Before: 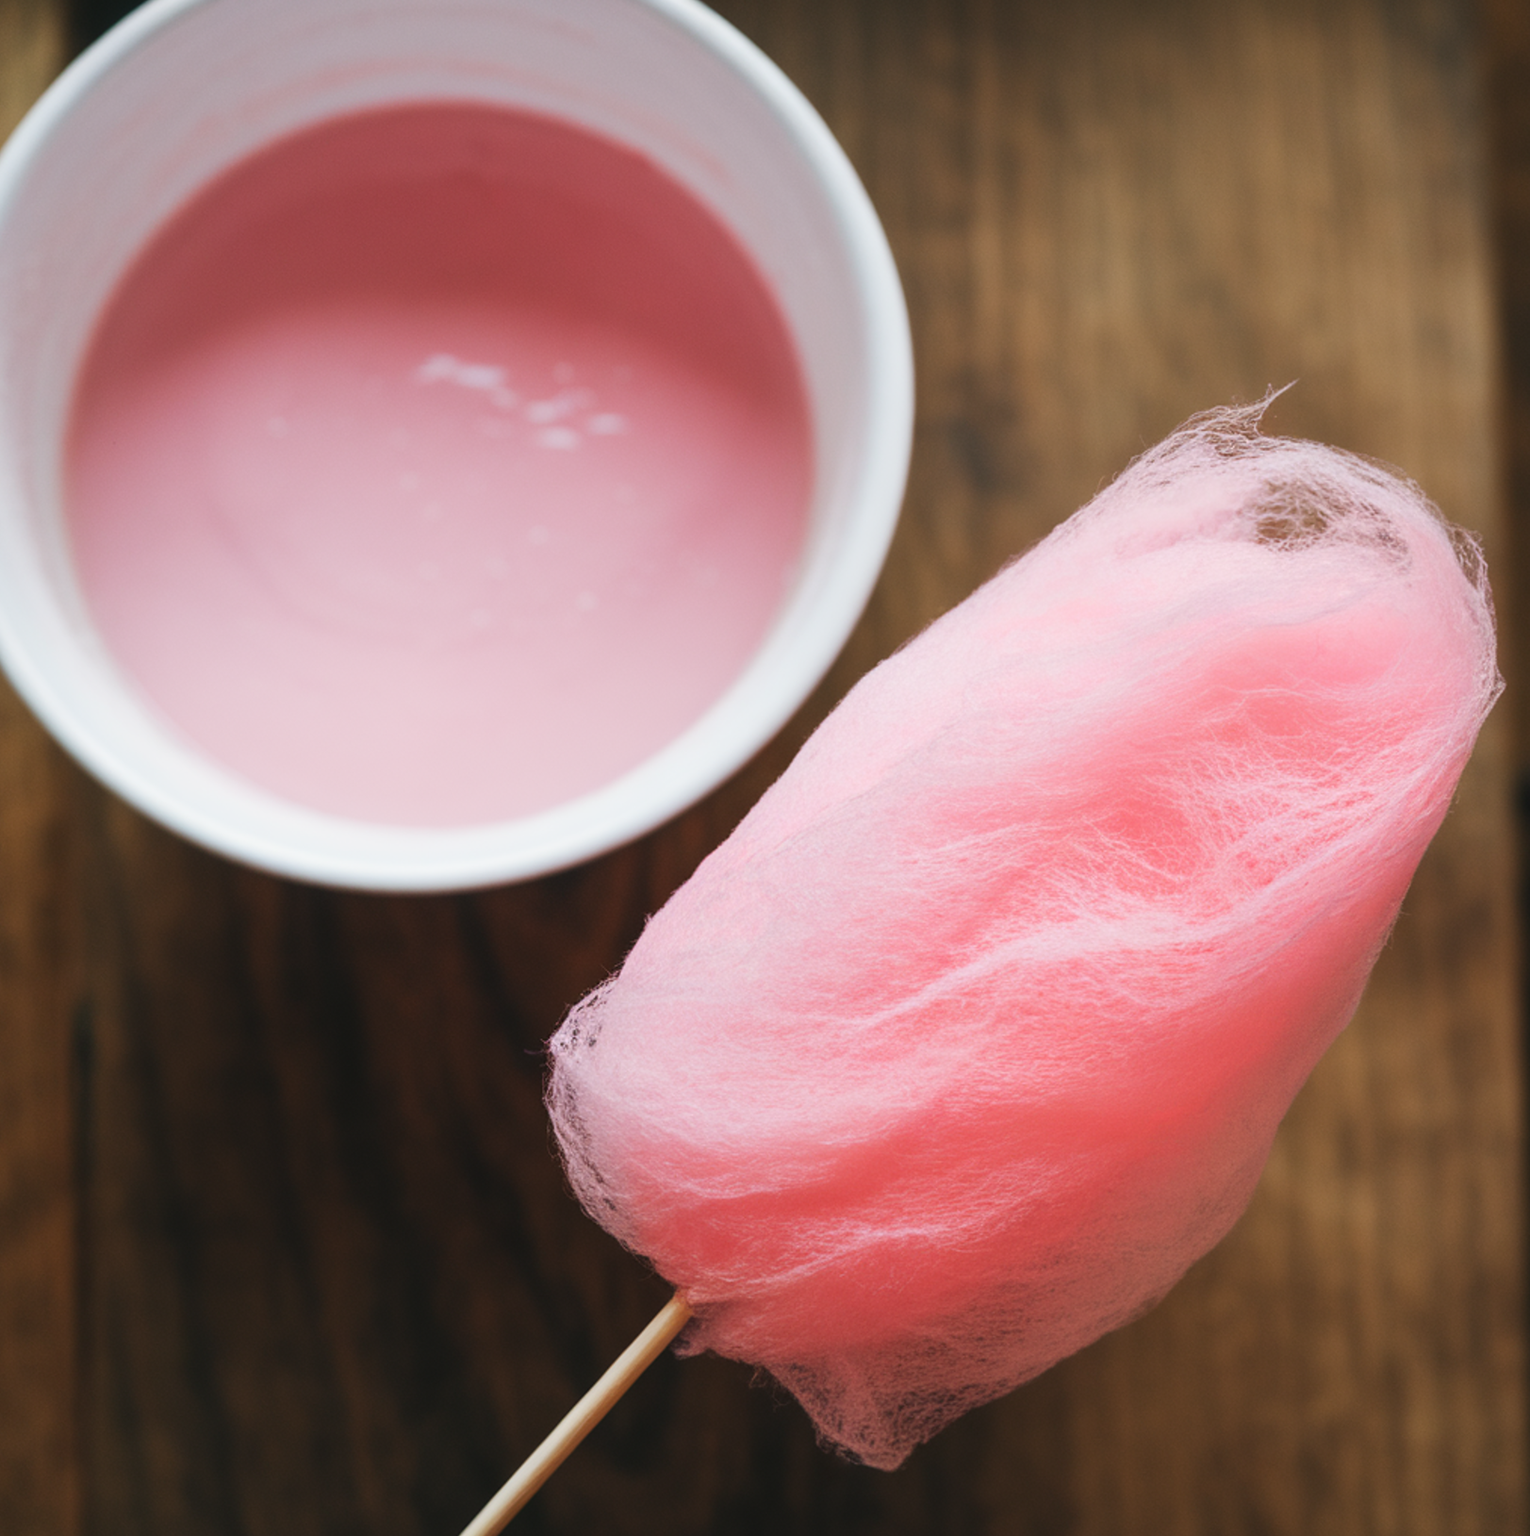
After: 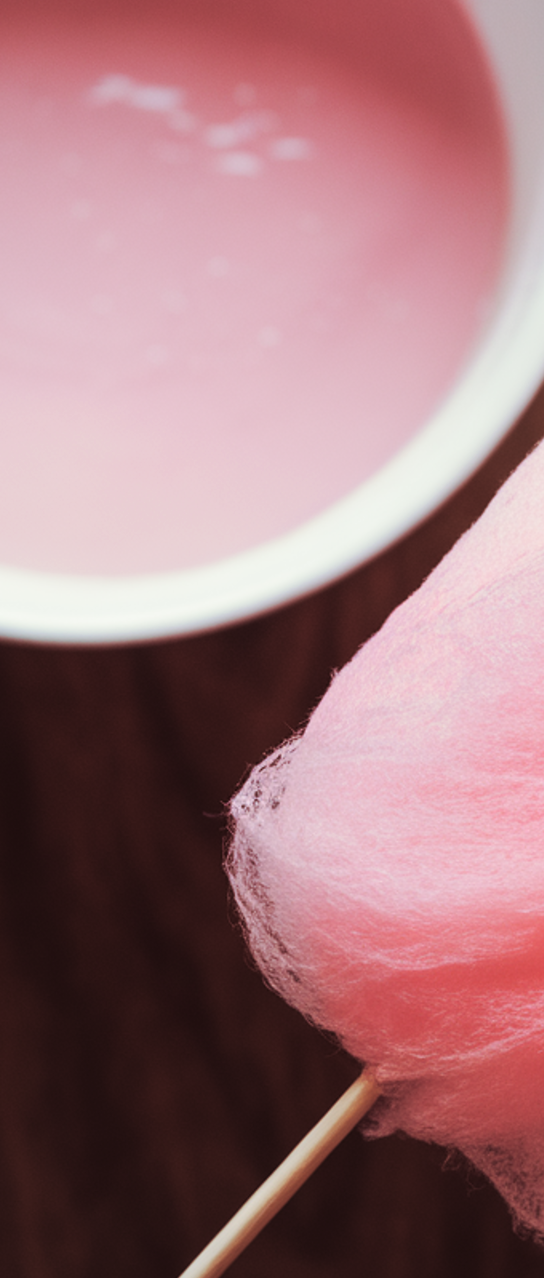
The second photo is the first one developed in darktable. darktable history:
split-toning: on, module defaults
crop and rotate: left 21.77%, top 18.528%, right 44.676%, bottom 2.997%
